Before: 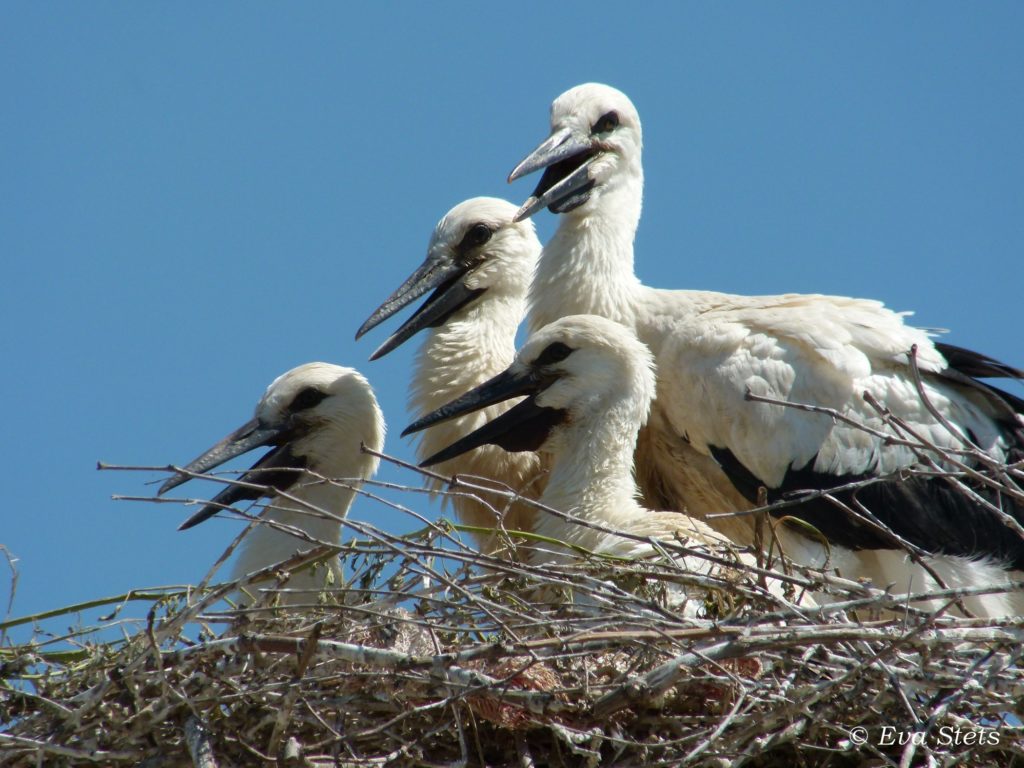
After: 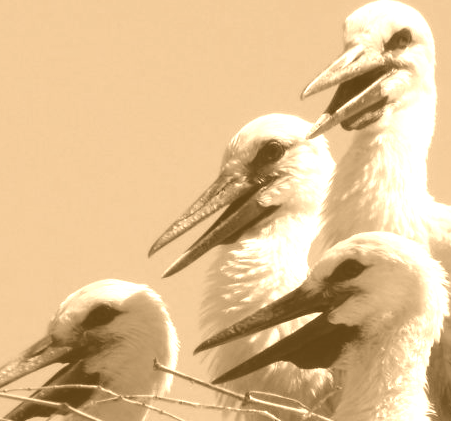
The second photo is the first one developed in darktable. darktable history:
crop: left 20.248%, top 10.86%, right 35.675%, bottom 34.321%
colorize: hue 28.8°, source mix 100%
